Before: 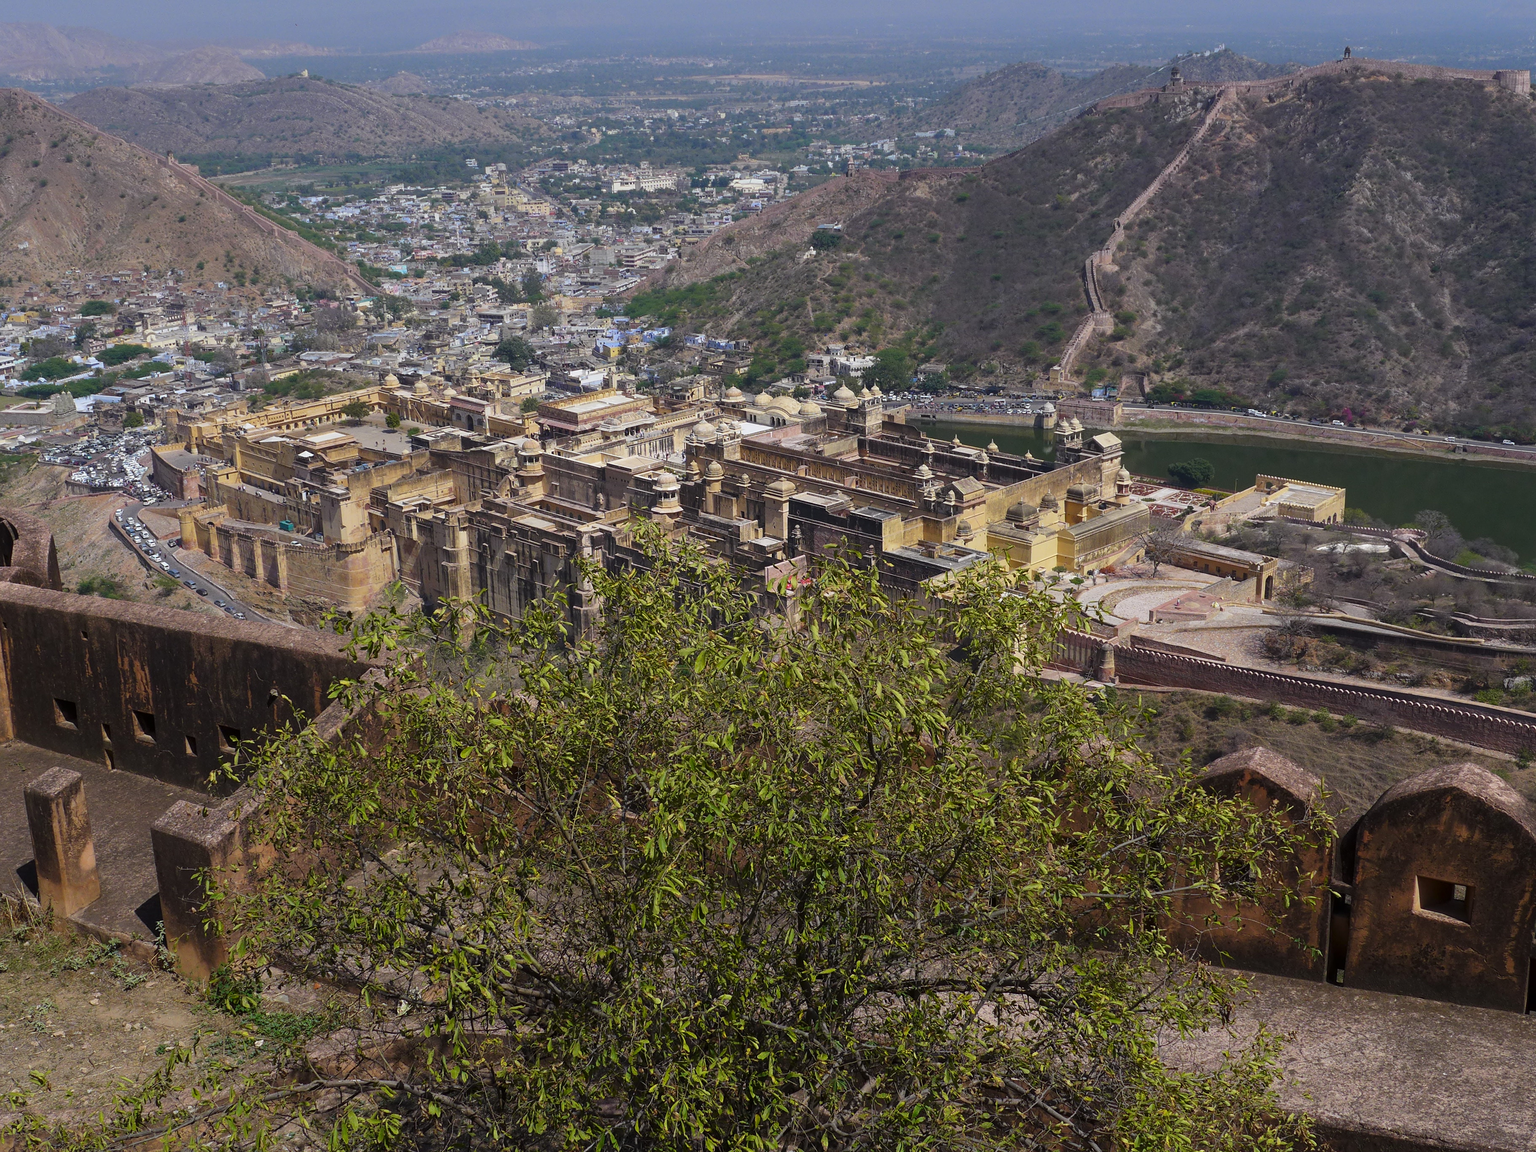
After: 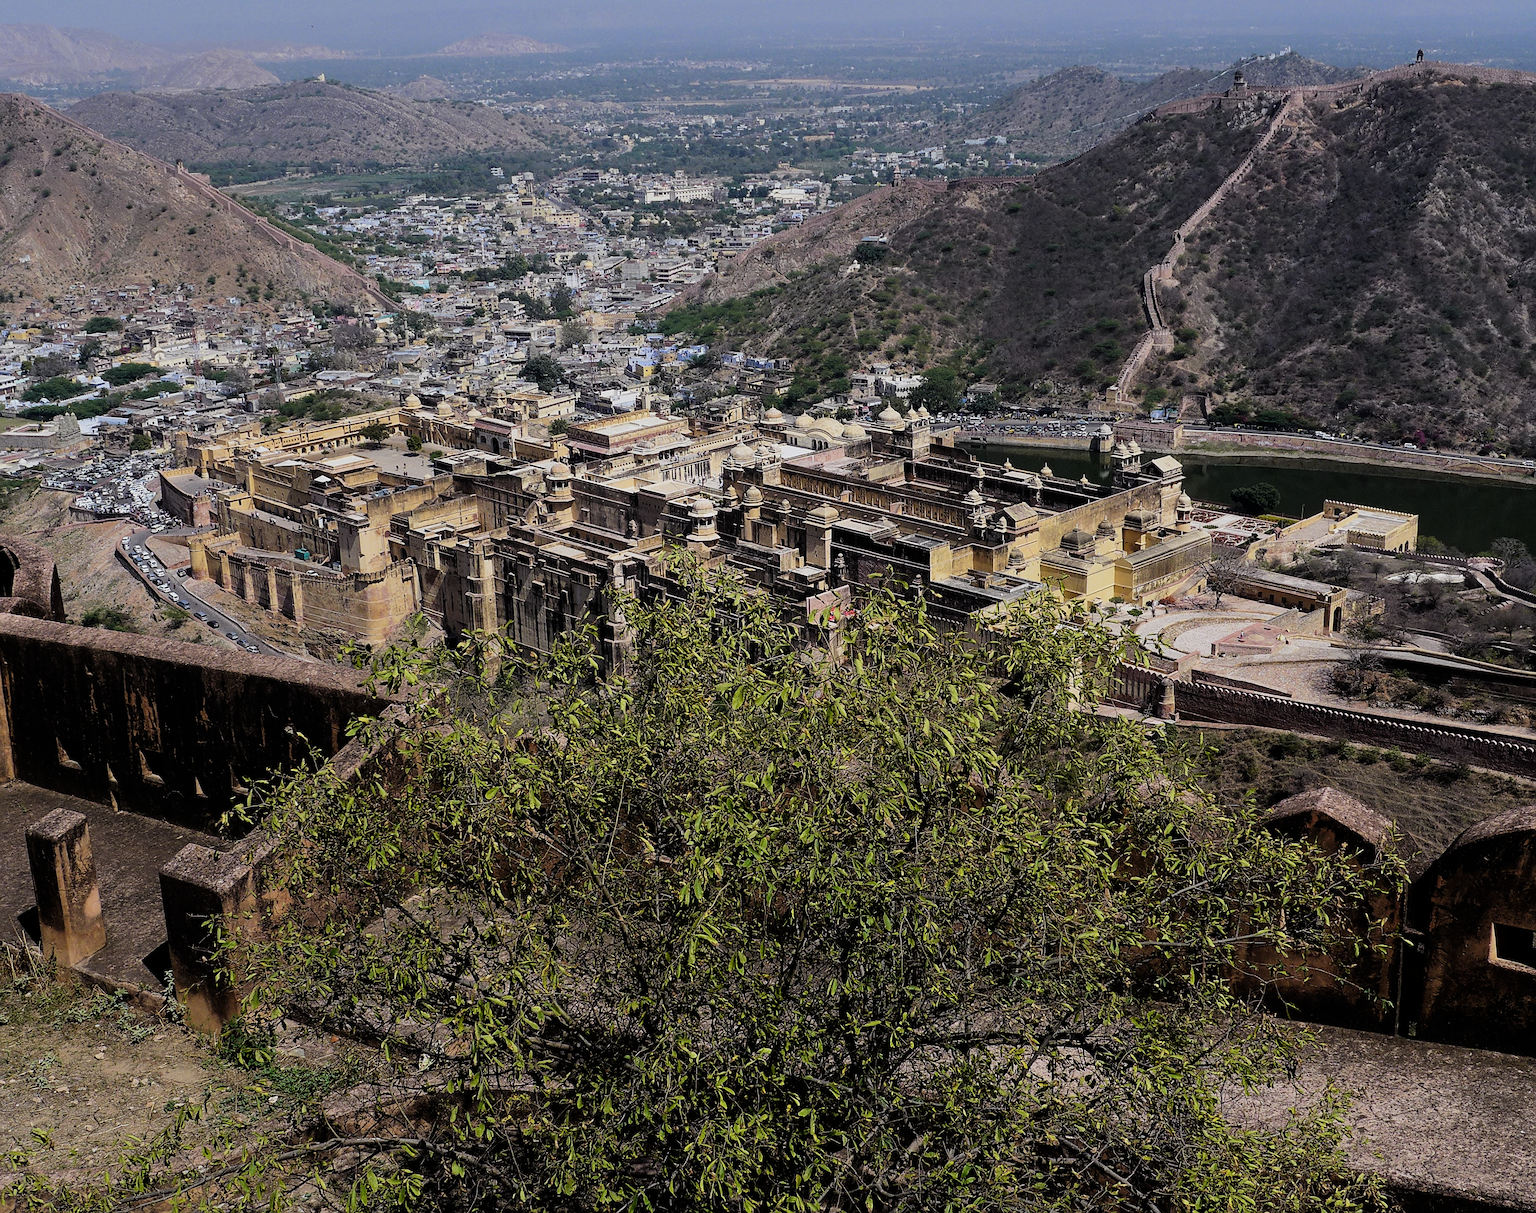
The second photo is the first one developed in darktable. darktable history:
sharpen: on, module defaults
crop and rotate: left 0%, right 5.085%
filmic rgb: black relative exposure -5.13 EV, white relative exposure 3.97 EV, hardness 2.9, contrast 1.384, highlights saturation mix -30.76%
